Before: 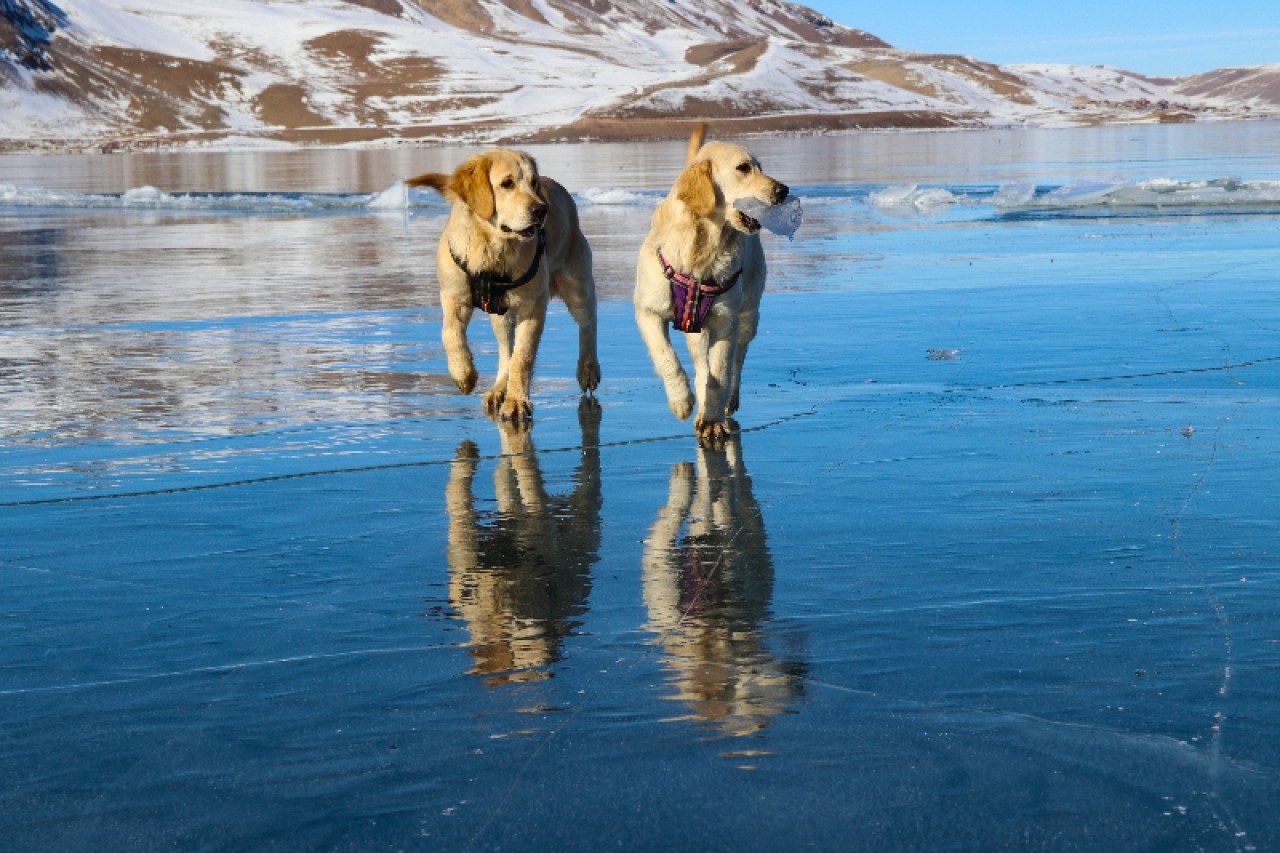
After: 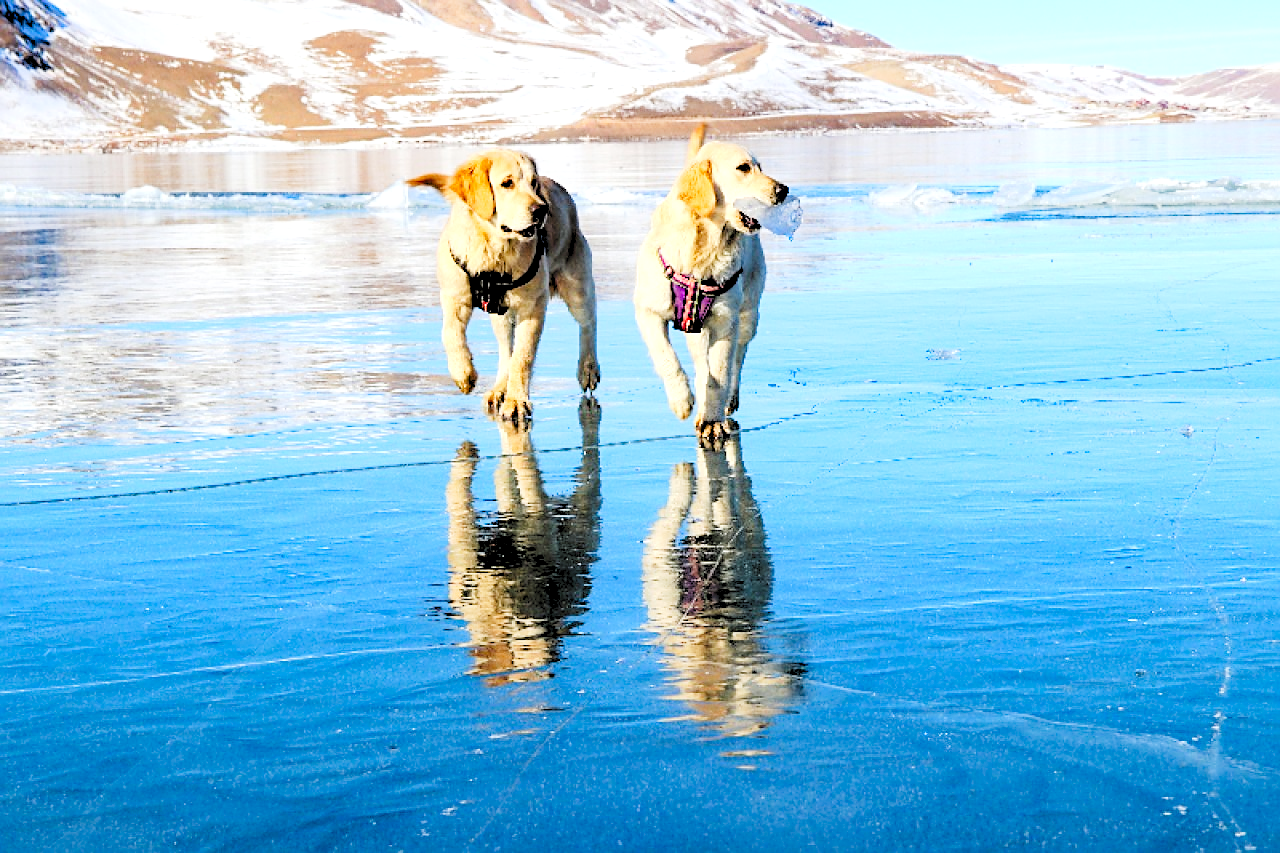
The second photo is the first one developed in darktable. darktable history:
tone curve: curves: ch0 [(0, 0) (0.091, 0.066) (0.184, 0.16) (0.491, 0.519) (0.748, 0.765) (1, 0.919)]; ch1 [(0, 0) (0.179, 0.173) (0.322, 0.32) (0.424, 0.424) (0.502, 0.504) (0.56, 0.575) (0.631, 0.675) (0.777, 0.806) (1, 1)]; ch2 [(0, 0) (0.434, 0.447) (0.497, 0.498) (0.539, 0.566) (0.676, 0.691) (1, 1)], preserve colors none
sharpen: on, module defaults
levels: levels [0.072, 0.414, 0.976]
tone equalizer: -8 EV -1.08 EV, -7 EV -0.981 EV, -6 EV -0.832 EV, -5 EV -0.605 EV, -3 EV 0.547 EV, -2 EV 0.883 EV, -1 EV 0.988 EV, +0 EV 1.08 EV
